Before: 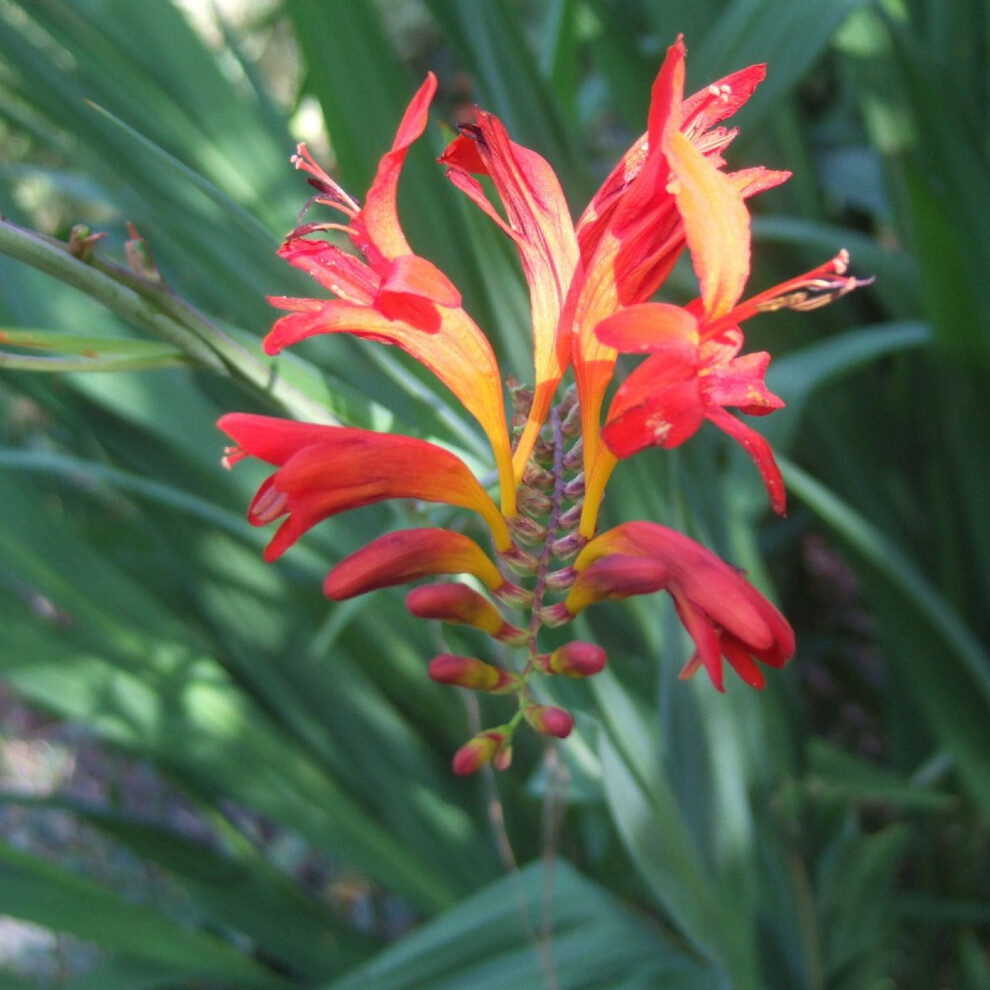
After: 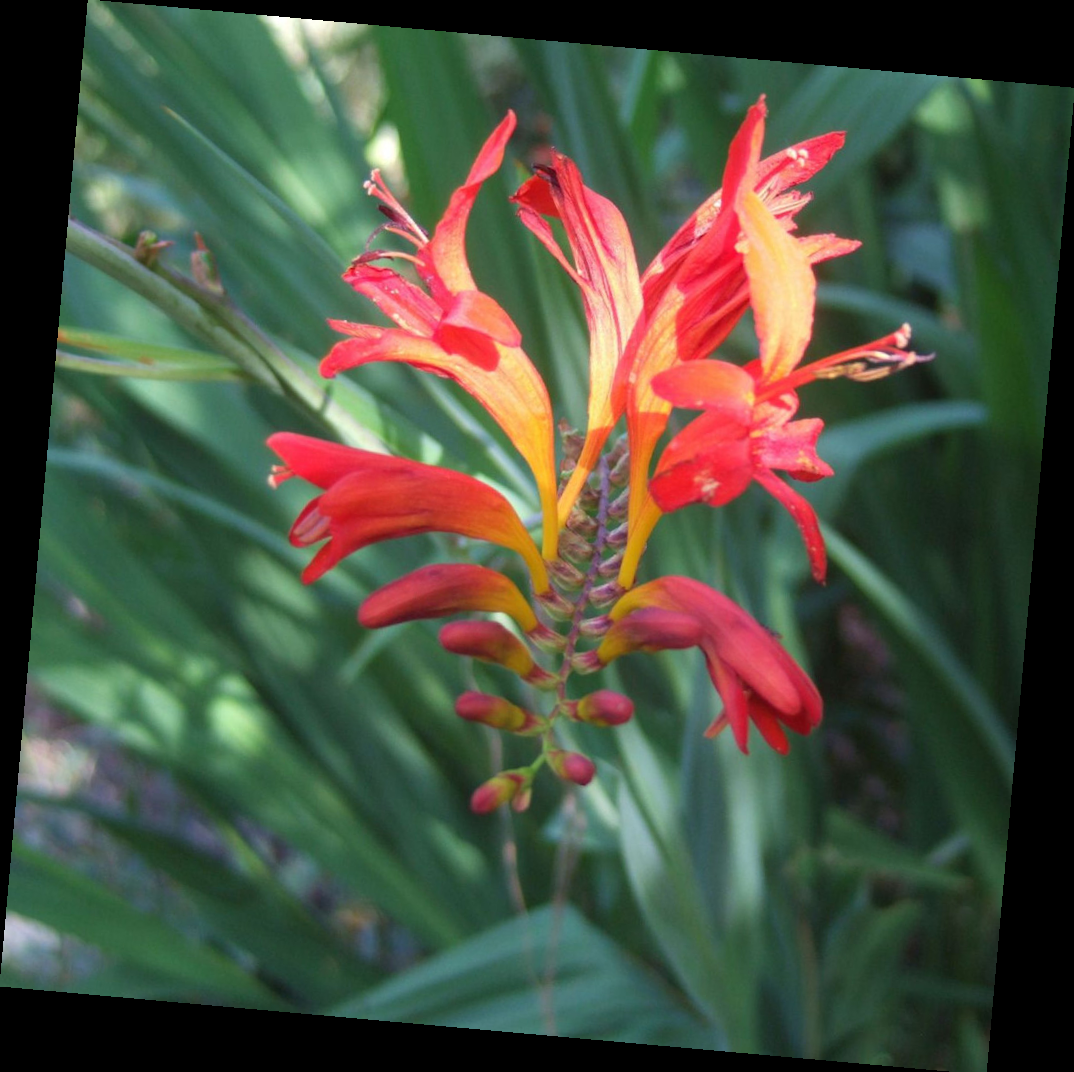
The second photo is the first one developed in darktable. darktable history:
crop: top 0.05%, bottom 0.098%
rotate and perspective: rotation 5.12°, automatic cropping off
